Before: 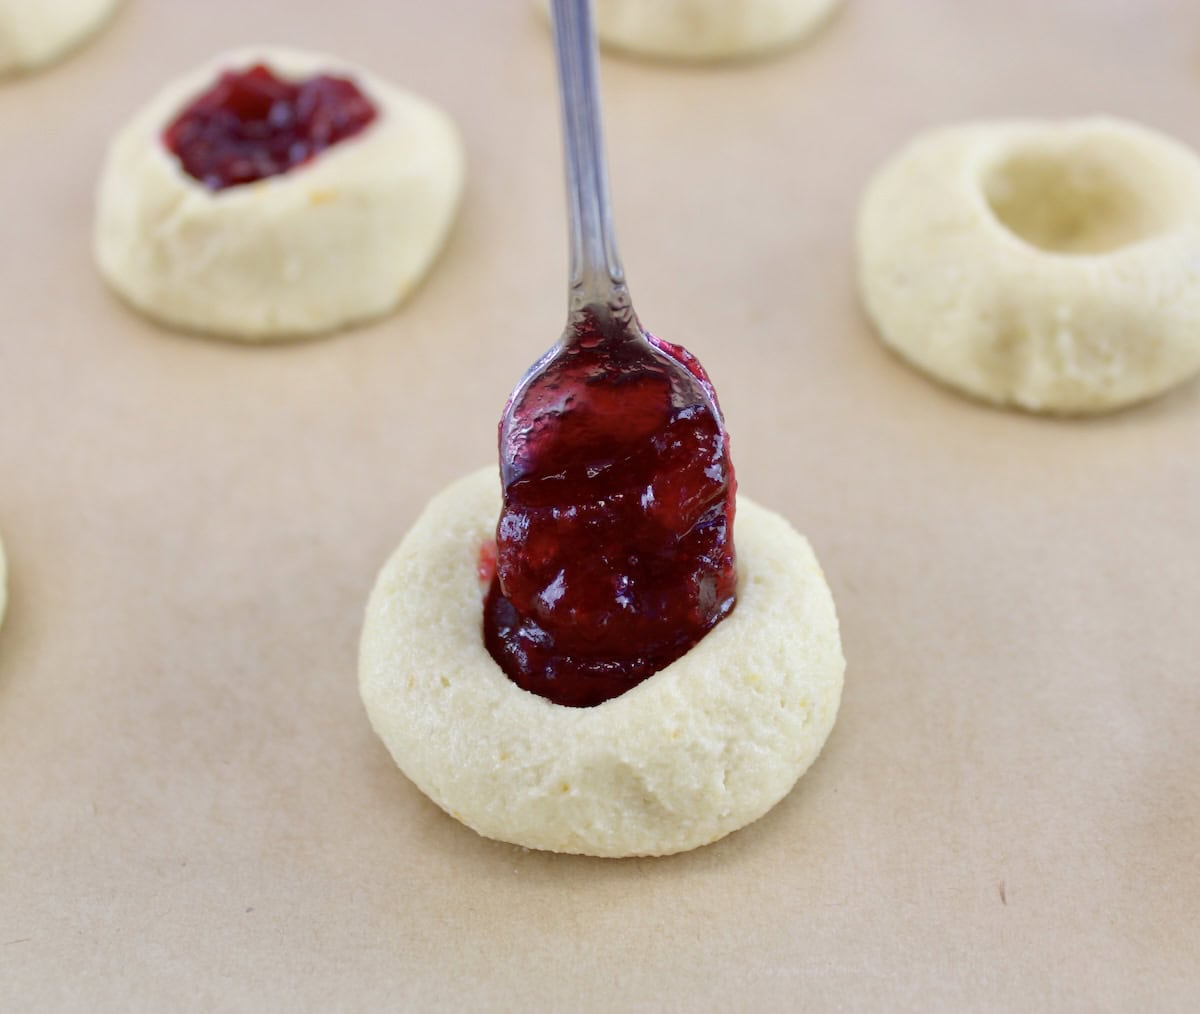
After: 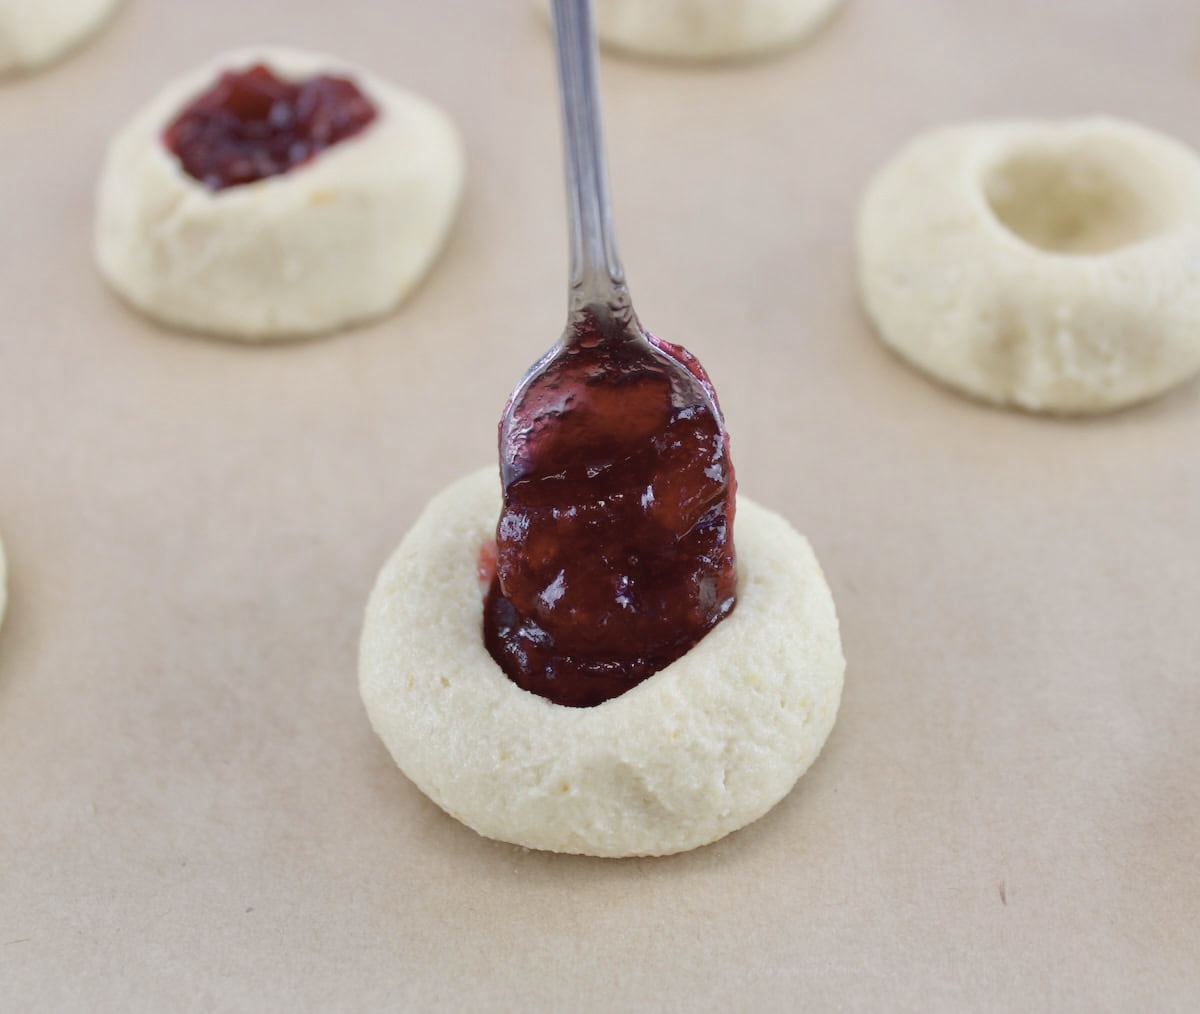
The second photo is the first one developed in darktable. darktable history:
contrast brightness saturation: contrast -0.059, saturation -0.392
